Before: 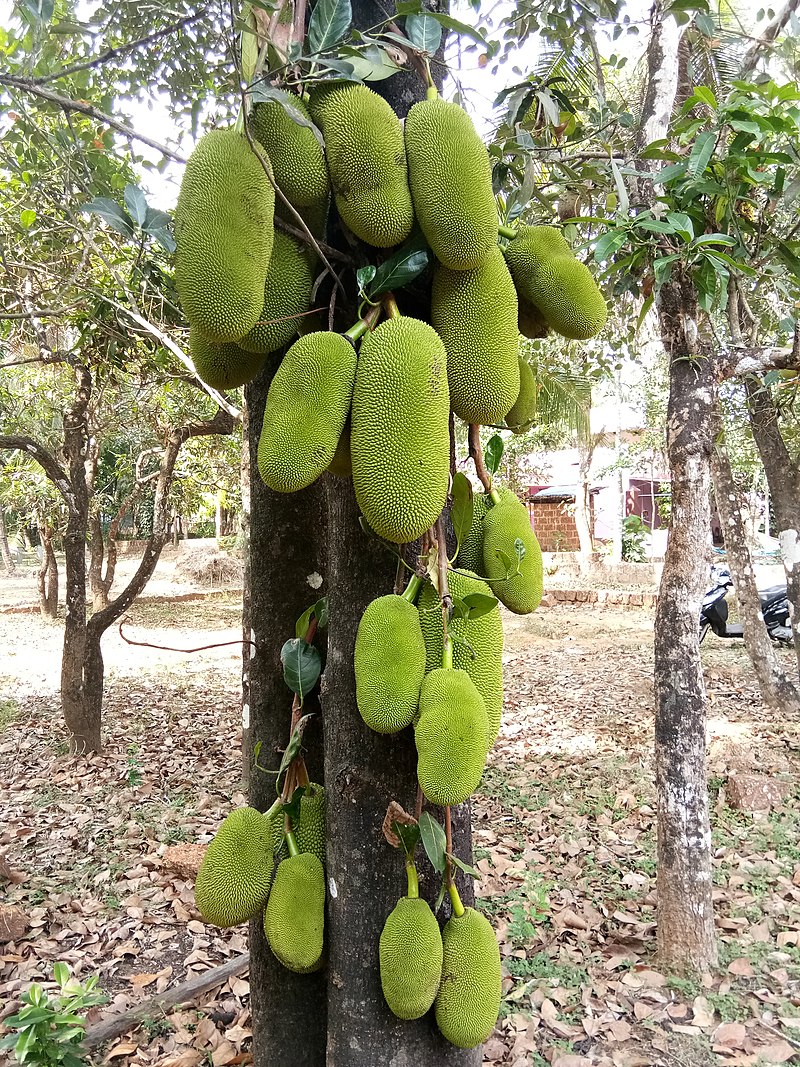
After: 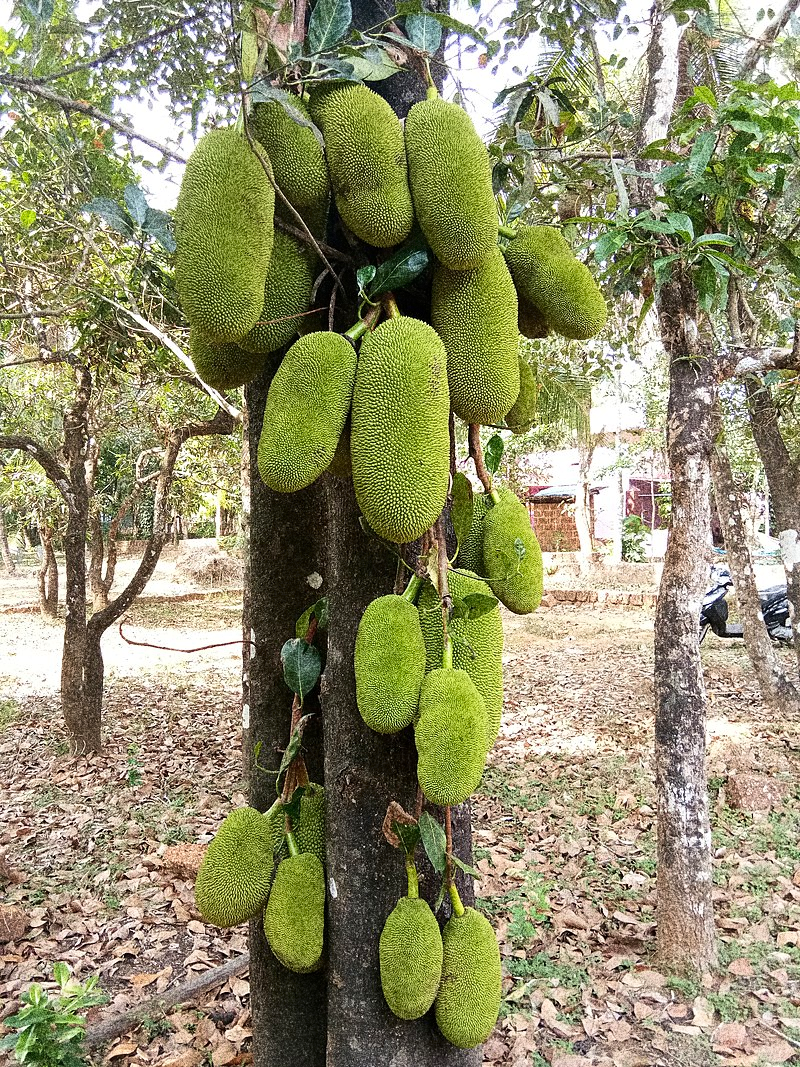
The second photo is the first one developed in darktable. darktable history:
grain: coarseness 30.02 ISO, strength 100%
white balance: emerald 1
velvia: strength 15%
